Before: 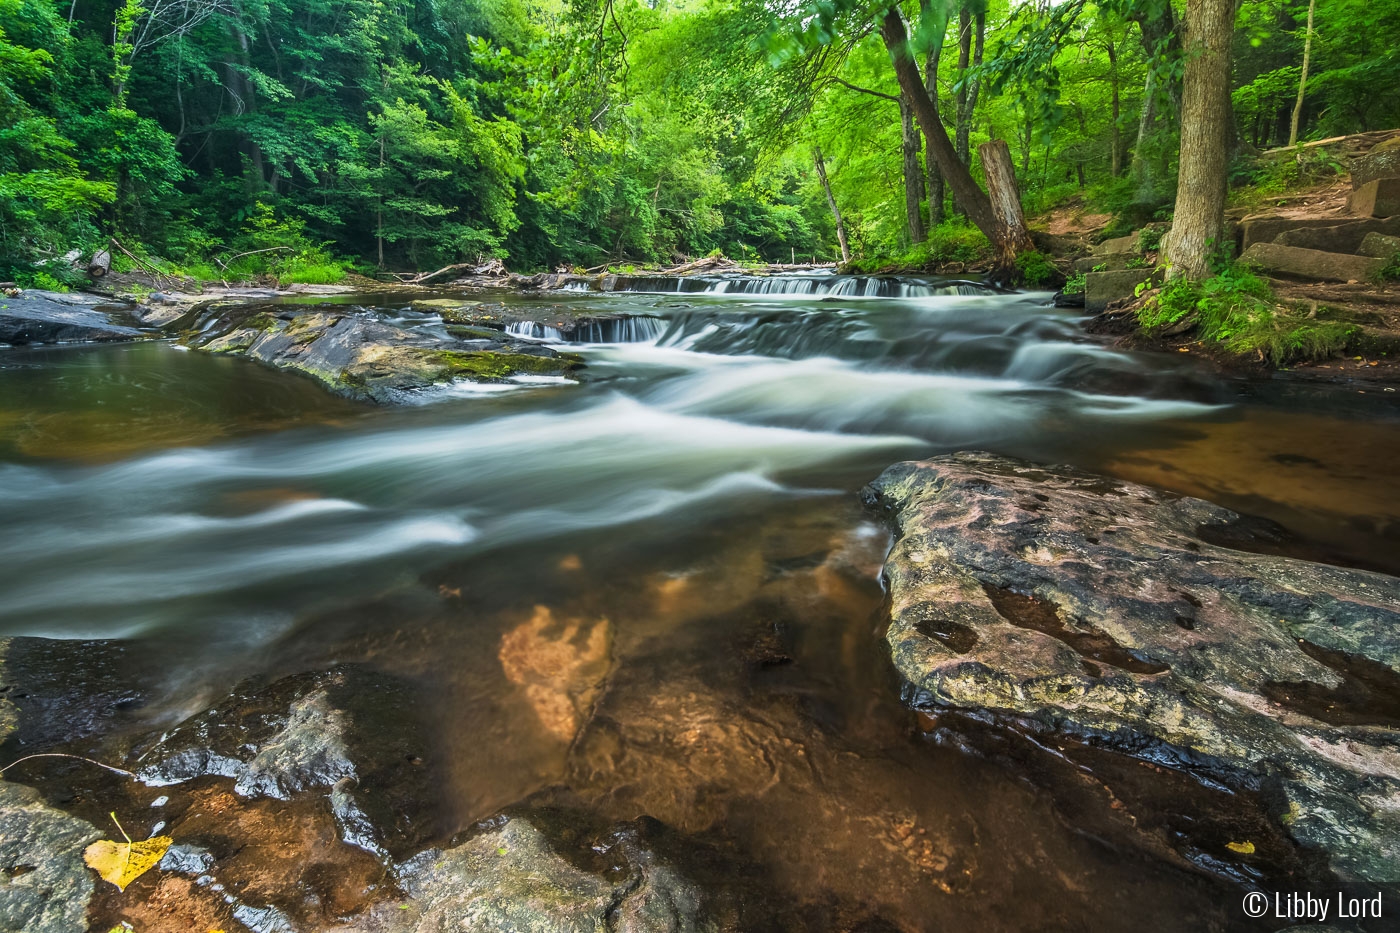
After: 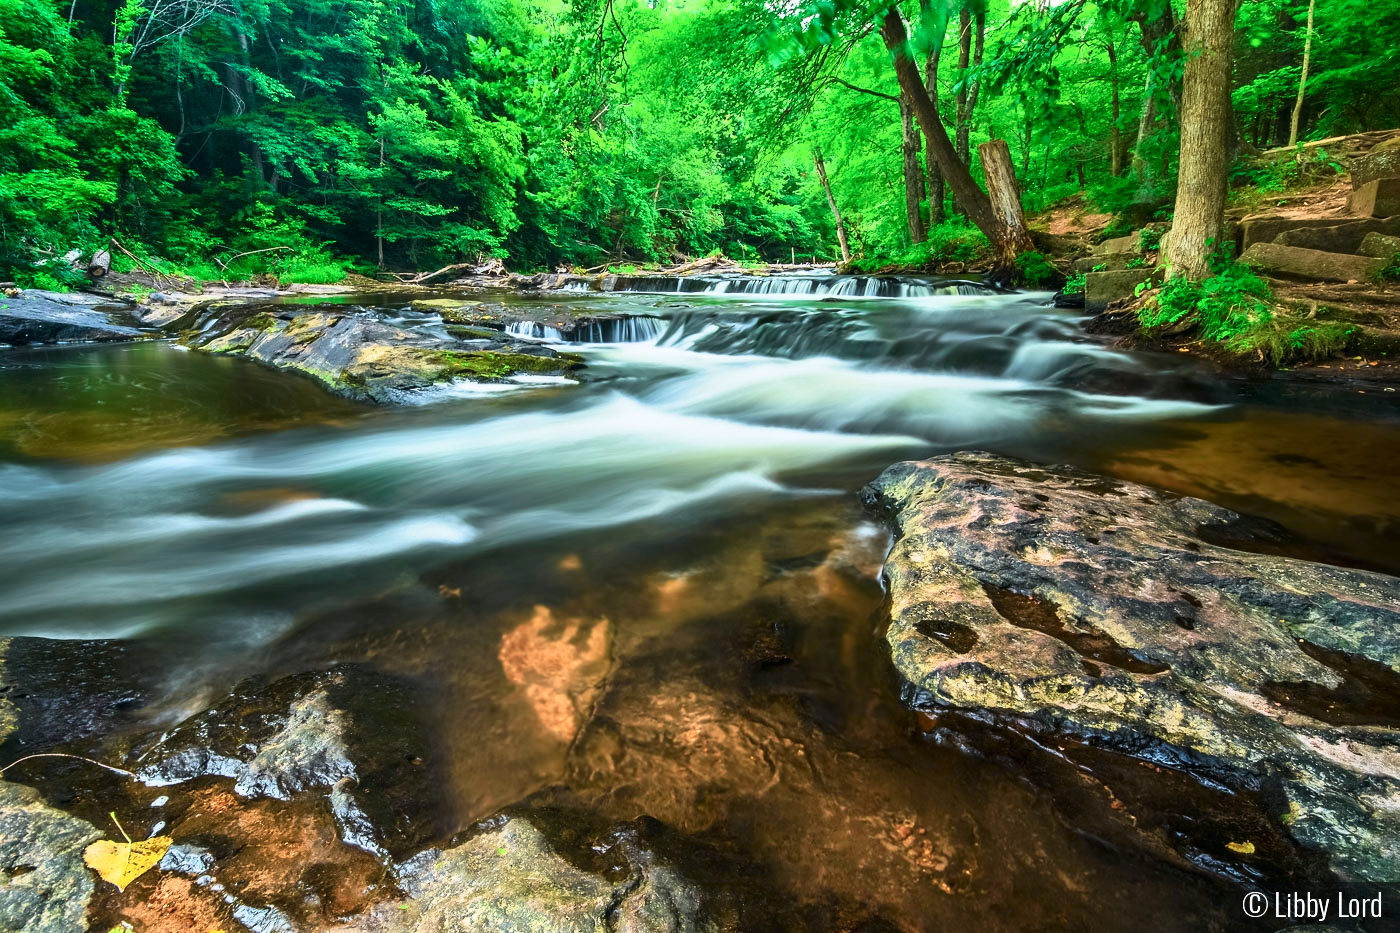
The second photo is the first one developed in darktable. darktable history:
tone curve: curves: ch0 [(0, 0) (0.051, 0.021) (0.11, 0.069) (0.249, 0.235) (0.452, 0.526) (0.596, 0.713) (0.703, 0.83) (0.851, 0.938) (1, 1)]; ch1 [(0, 0) (0.1, 0.038) (0.318, 0.221) (0.413, 0.325) (0.443, 0.412) (0.483, 0.474) (0.503, 0.501) (0.516, 0.517) (0.548, 0.568) (0.569, 0.599) (0.594, 0.634) (0.666, 0.701) (1, 1)]; ch2 [(0, 0) (0.453, 0.435) (0.479, 0.476) (0.504, 0.5) (0.529, 0.537) (0.556, 0.583) (0.584, 0.618) (0.824, 0.815) (1, 1)], color space Lab, independent channels, preserve colors none
